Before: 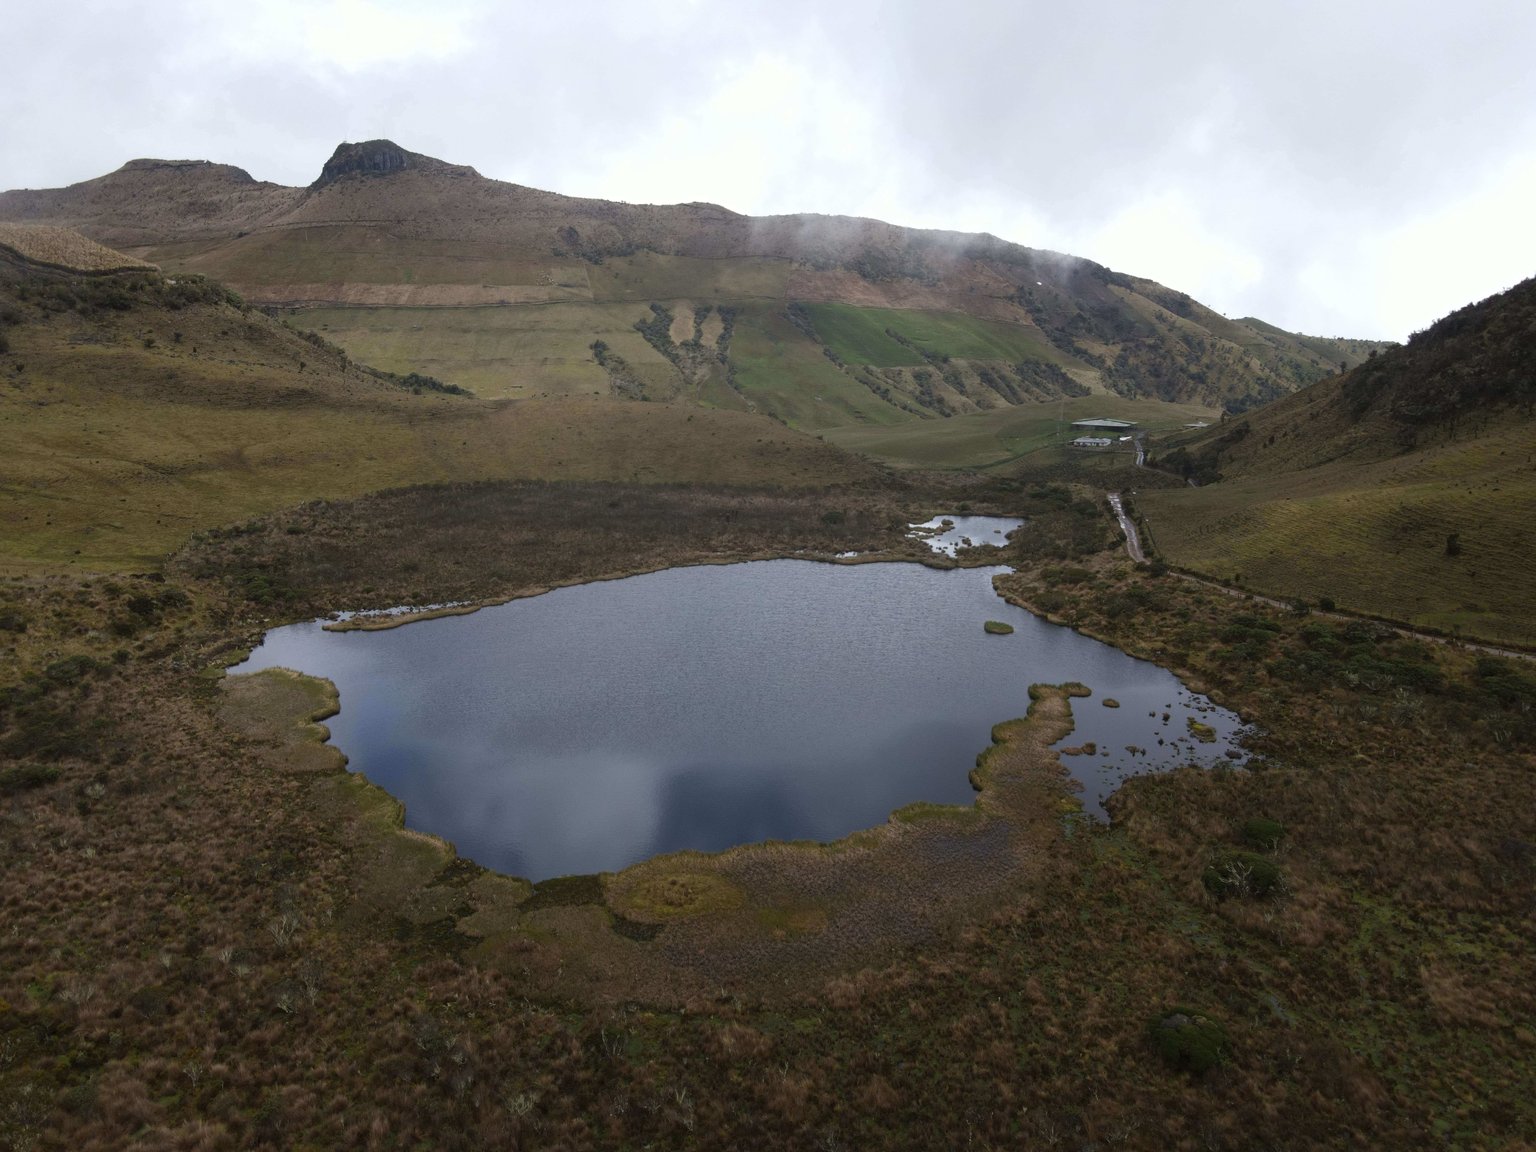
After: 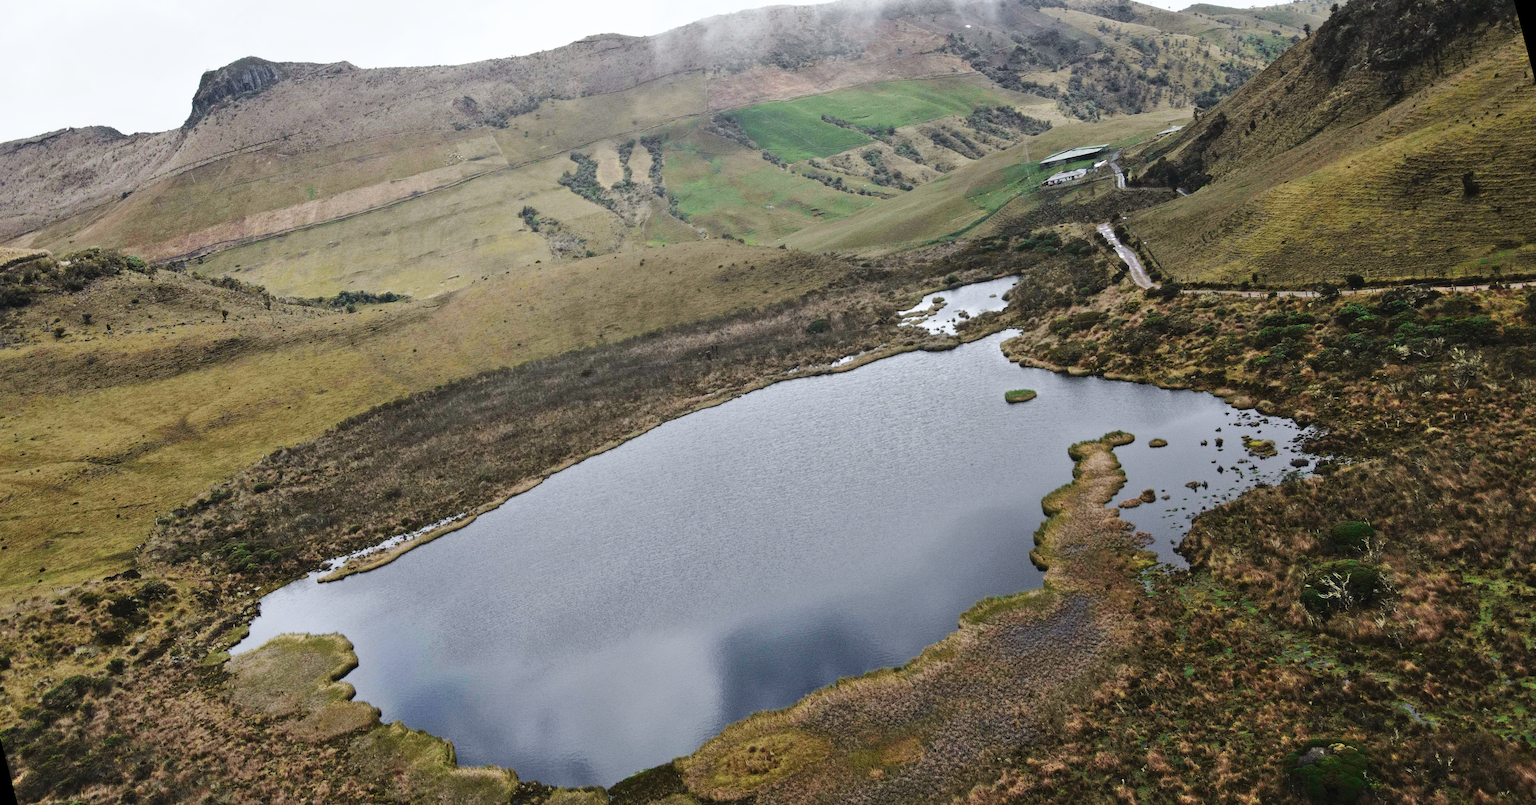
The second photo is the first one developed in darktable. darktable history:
base curve: curves: ch0 [(0, 0) (0.028, 0.03) (0.121, 0.232) (0.46, 0.748) (0.859, 0.968) (1, 1)], preserve colors none
contrast brightness saturation: contrast 0.1, saturation -0.3
exposure: exposure -0.153 EV, compensate highlight preservation false
tone curve: curves: ch0 [(0, 0) (0.051, 0.047) (0.102, 0.099) (0.228, 0.275) (0.432, 0.535) (0.695, 0.778) (0.908, 0.946) (1, 1)]; ch1 [(0, 0) (0.339, 0.298) (0.402, 0.363) (0.453, 0.413) (0.485, 0.469) (0.494, 0.493) (0.504, 0.501) (0.525, 0.534) (0.563, 0.595) (0.597, 0.638) (1, 1)]; ch2 [(0, 0) (0.48, 0.48) (0.504, 0.5) (0.539, 0.554) (0.59, 0.63) (0.642, 0.684) (0.824, 0.815) (1, 1)], color space Lab, independent channels, preserve colors none
shadows and highlights: highlights color adjustment 0%, low approximation 0.01, soften with gaussian
rotate and perspective: rotation -14.8°, crop left 0.1, crop right 0.903, crop top 0.25, crop bottom 0.748
